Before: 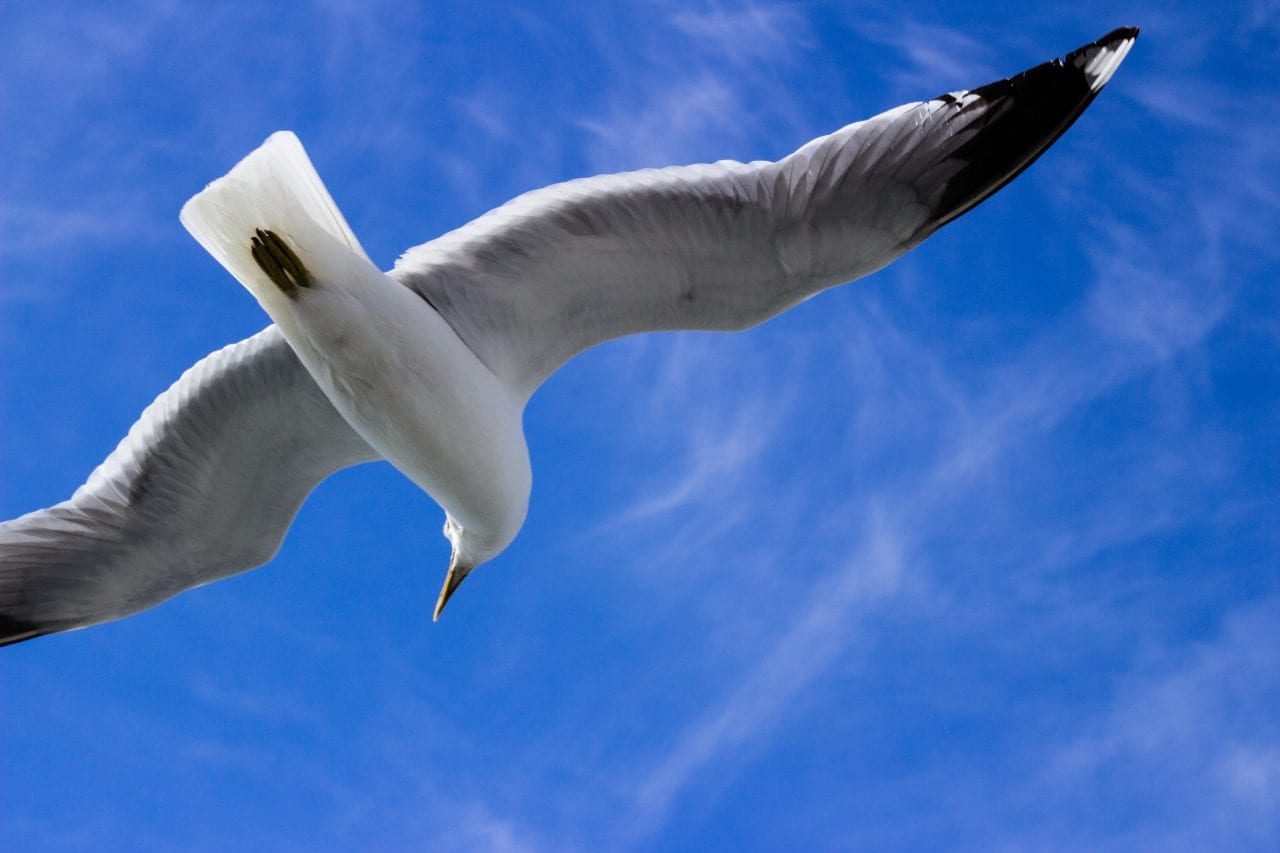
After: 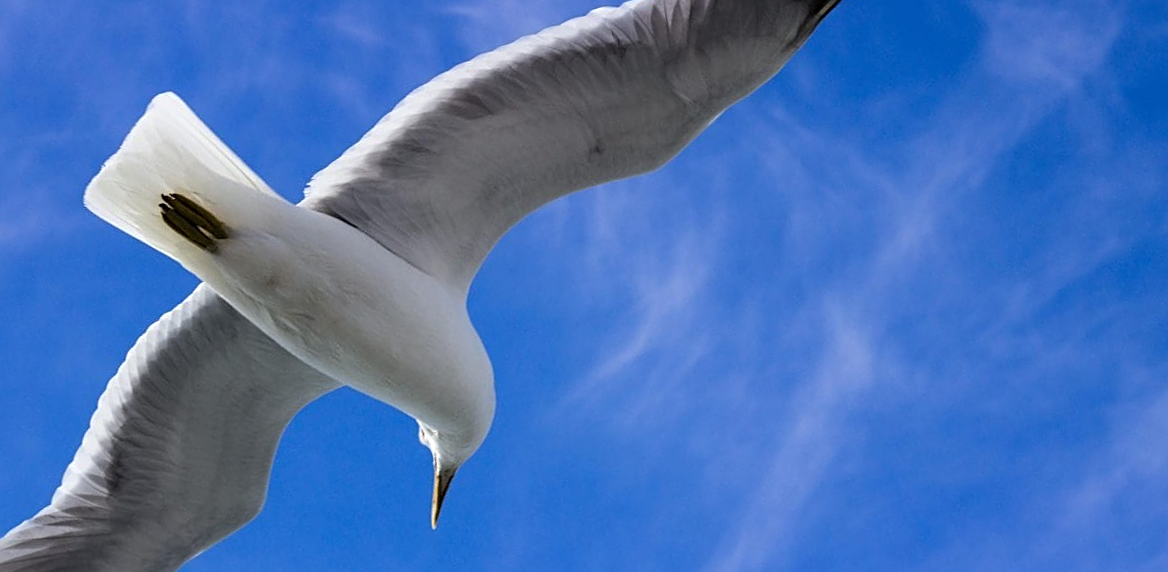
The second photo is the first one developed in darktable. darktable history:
tone equalizer: on, module defaults
rotate and perspective: rotation -14.8°, crop left 0.1, crop right 0.903, crop top 0.25, crop bottom 0.748
sharpen: on, module defaults
